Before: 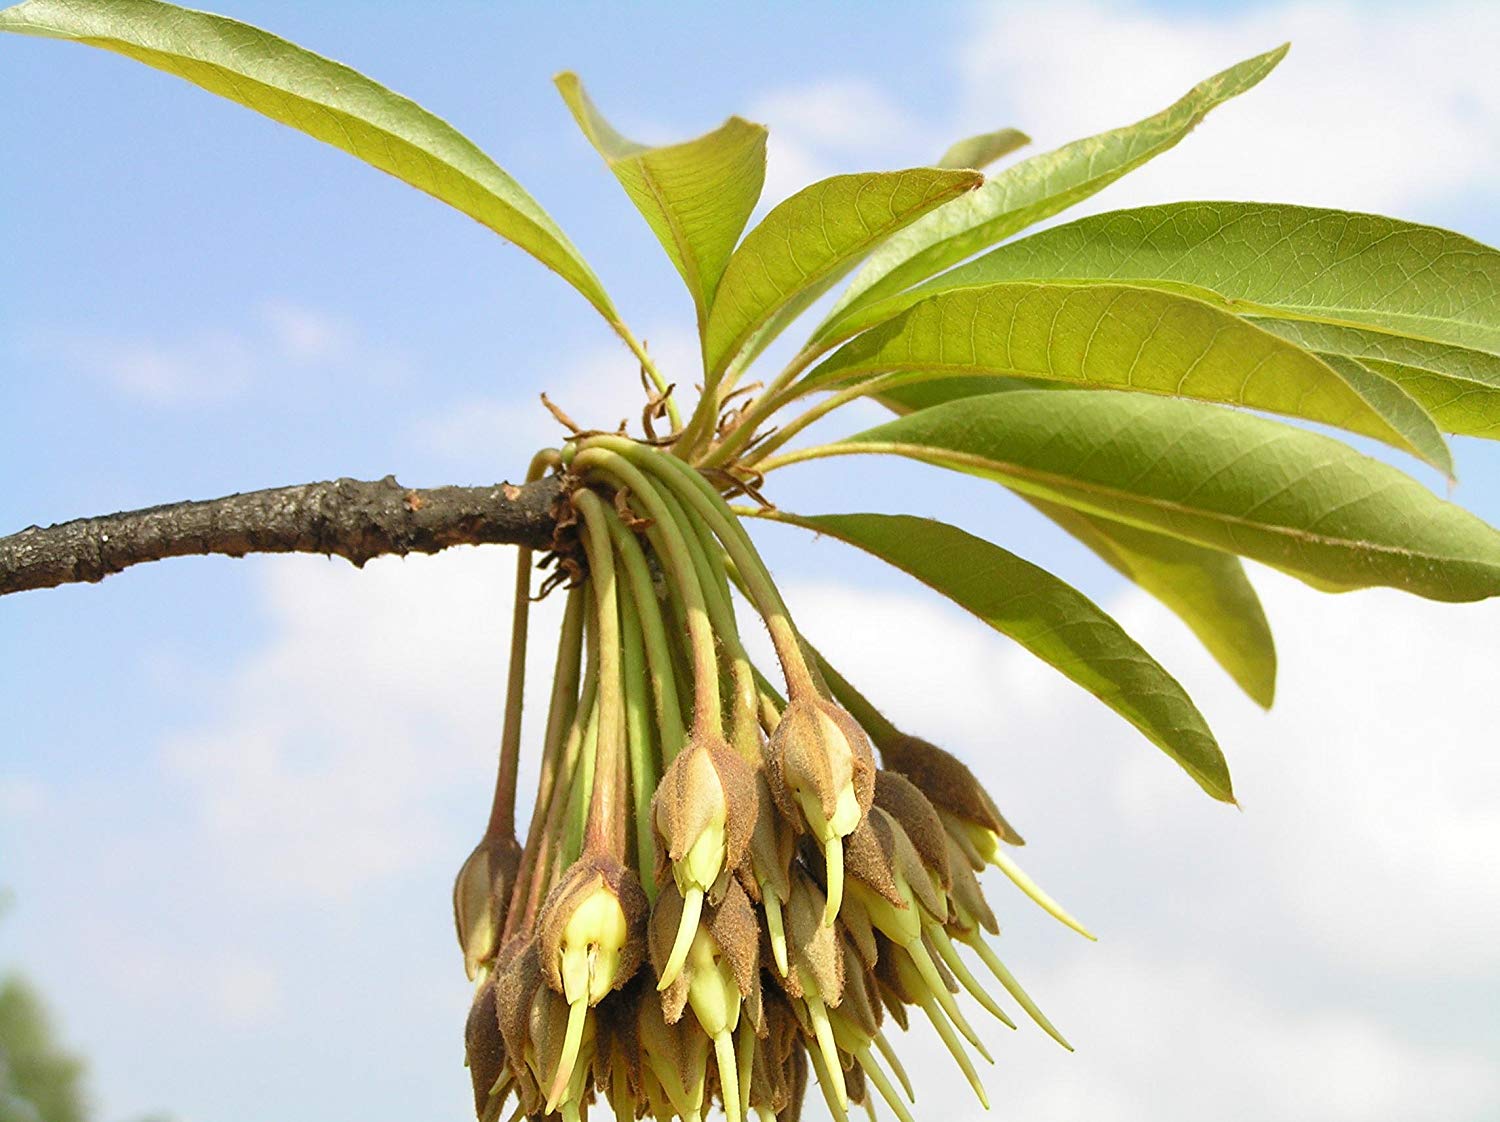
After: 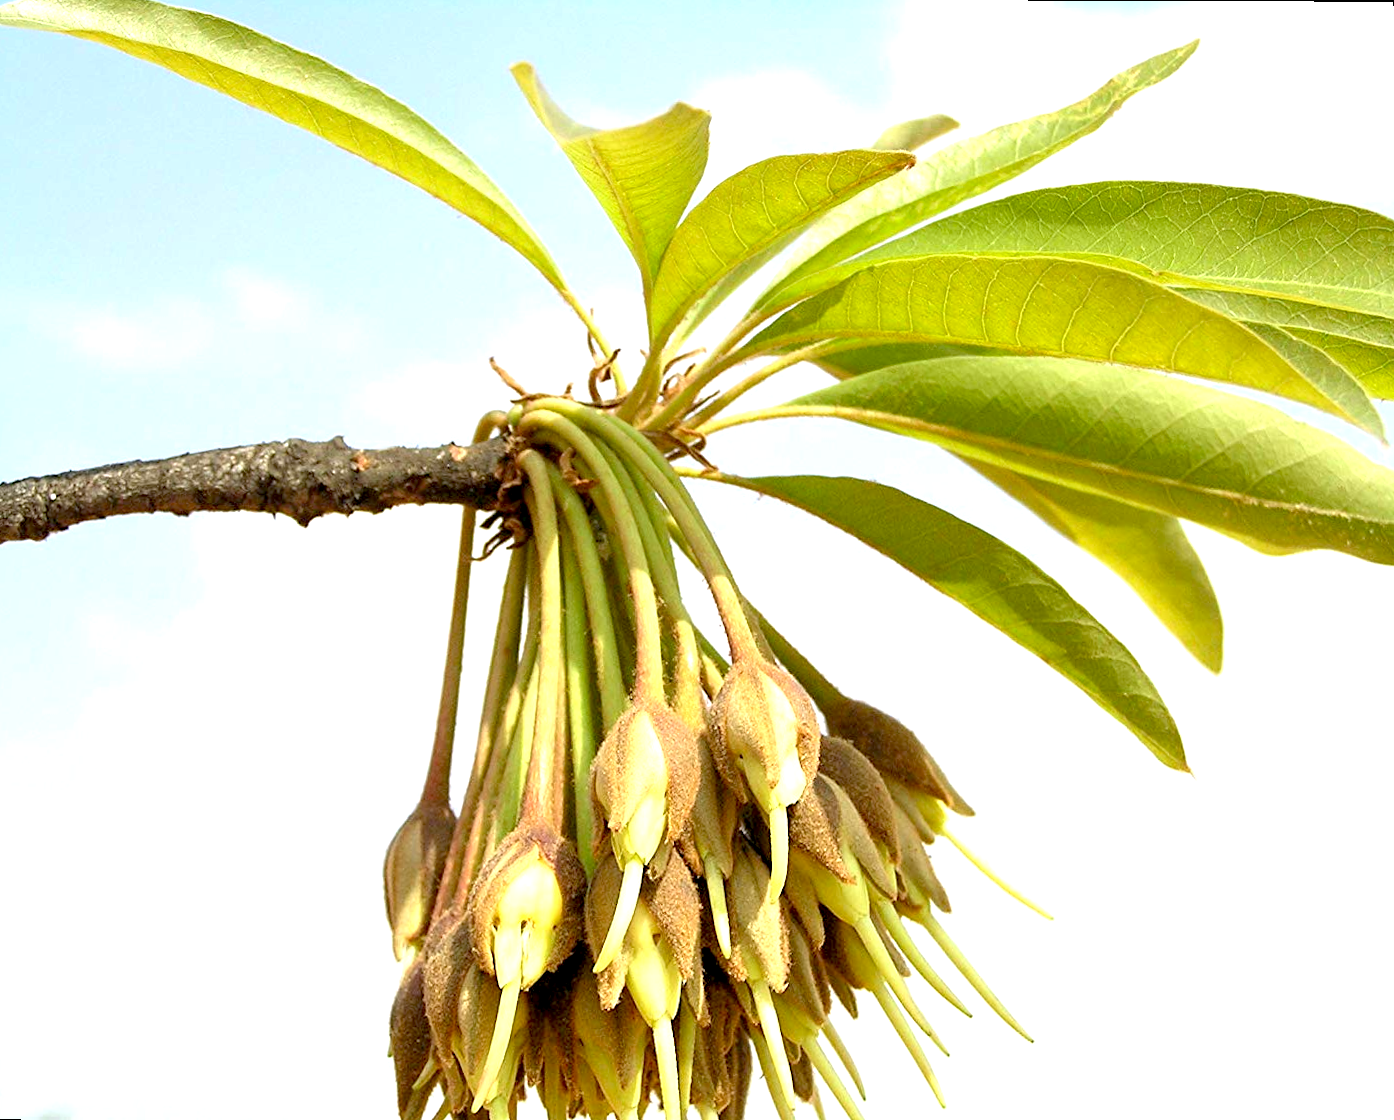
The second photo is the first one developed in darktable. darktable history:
rotate and perspective: rotation 0.215°, lens shift (vertical) -0.139, crop left 0.069, crop right 0.939, crop top 0.002, crop bottom 0.996
exposure: black level correction 0.012, exposure 0.7 EV, compensate exposure bias true, compensate highlight preservation false
